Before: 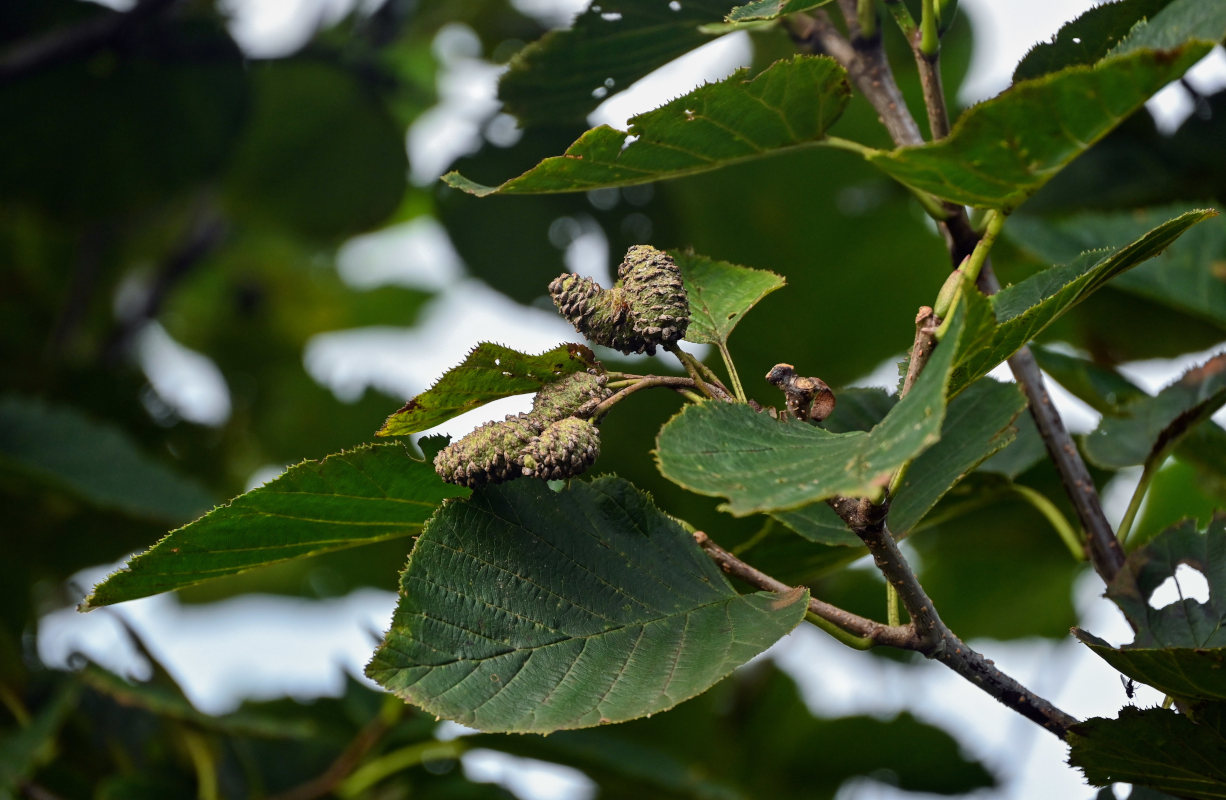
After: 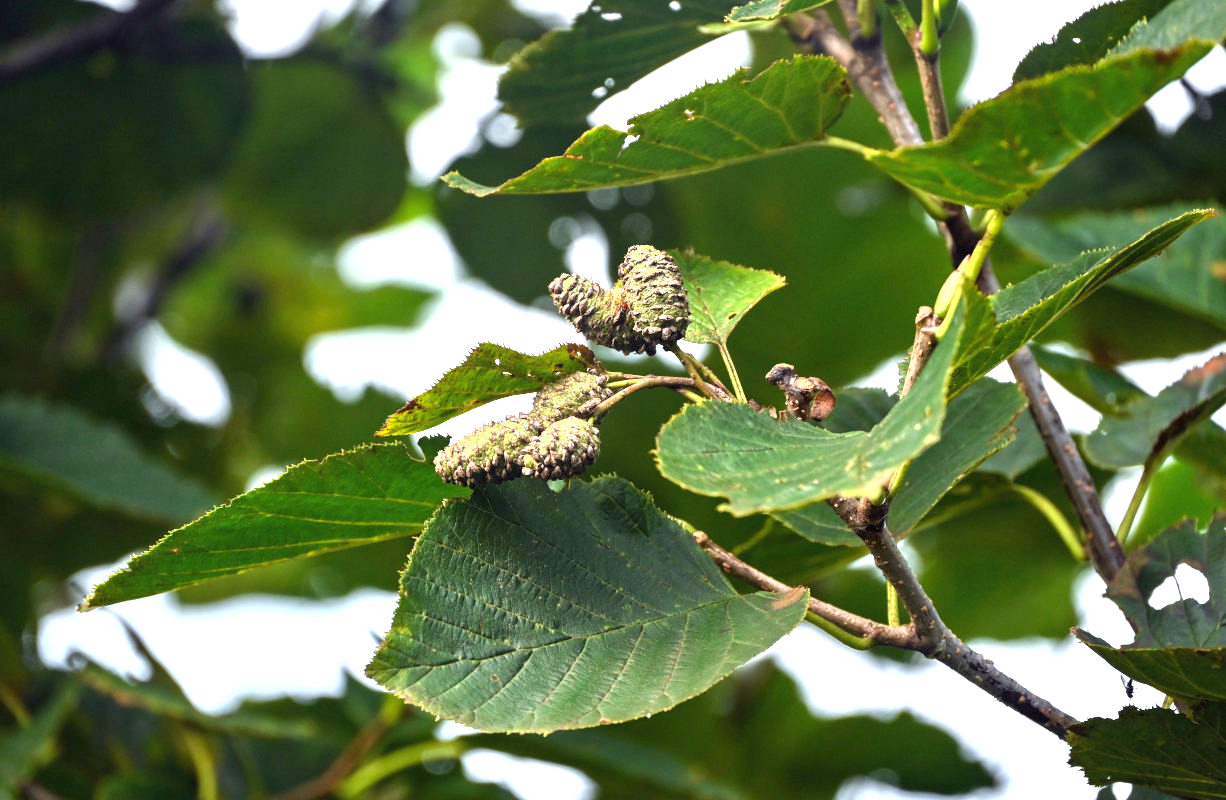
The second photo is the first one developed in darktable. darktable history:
exposure: black level correction 0, exposure 1.471 EV, compensate exposure bias true, compensate highlight preservation false
shadows and highlights: shadows 25.58, highlights -25.06
